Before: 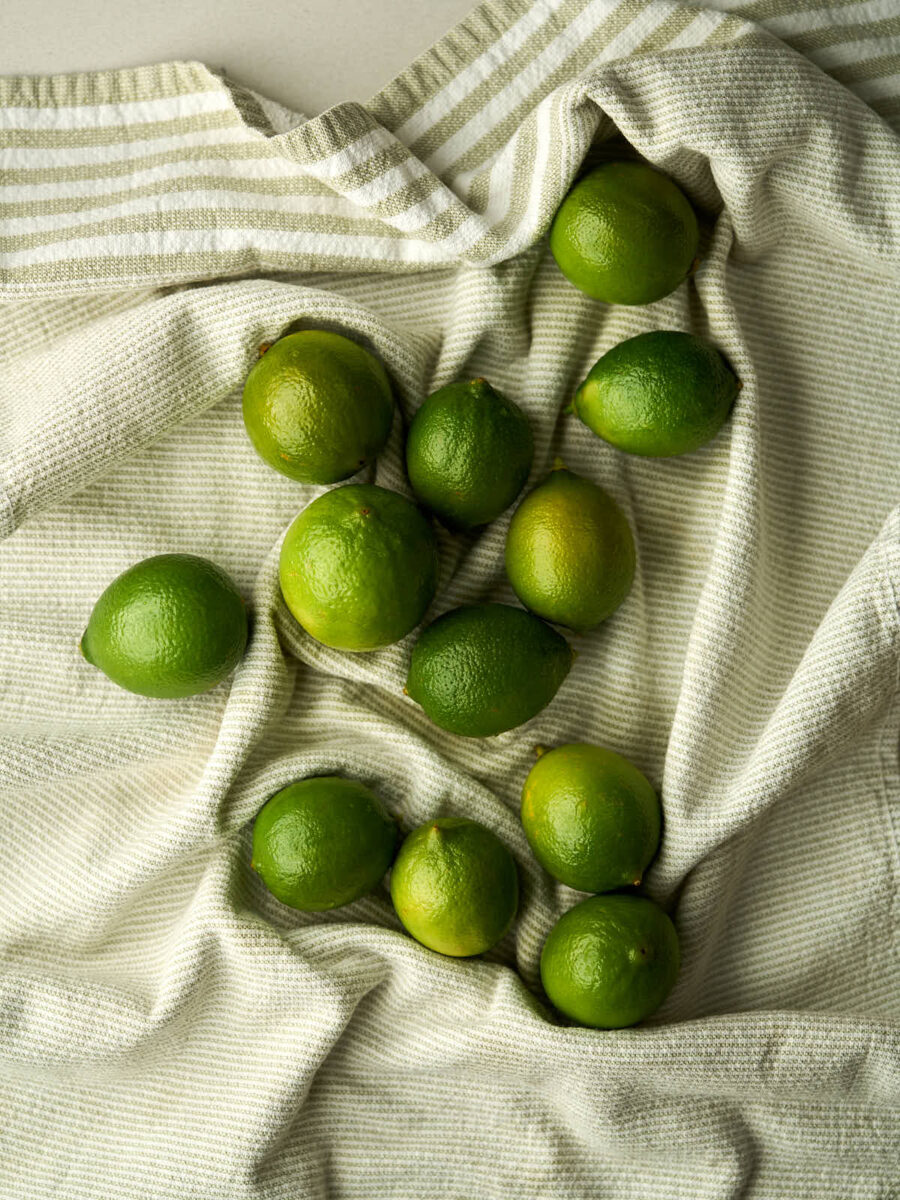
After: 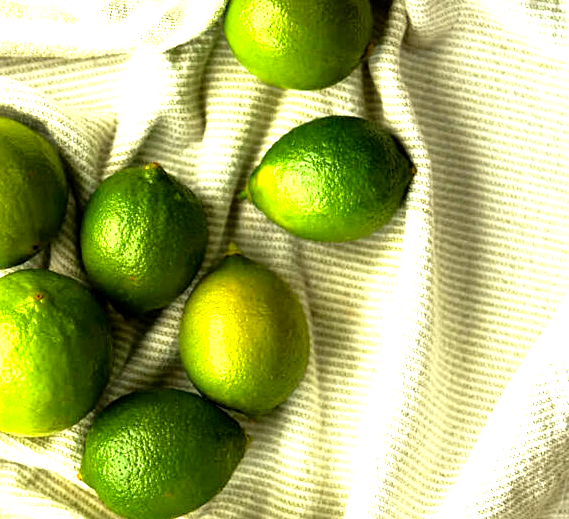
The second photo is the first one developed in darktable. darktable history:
exposure: black level correction 0.001, exposure 0.954 EV, compensate exposure bias true, compensate highlight preservation false
sharpen: amount 0.215
contrast brightness saturation: contrast 0.045, saturation 0.158
crop: left 36.255%, top 17.963%, right 0.459%, bottom 38.784%
tone equalizer: -8 EV -0.755 EV, -7 EV -0.698 EV, -6 EV -0.587 EV, -5 EV -0.398 EV, -3 EV 0.395 EV, -2 EV 0.6 EV, -1 EV 0.685 EV, +0 EV 0.771 EV
